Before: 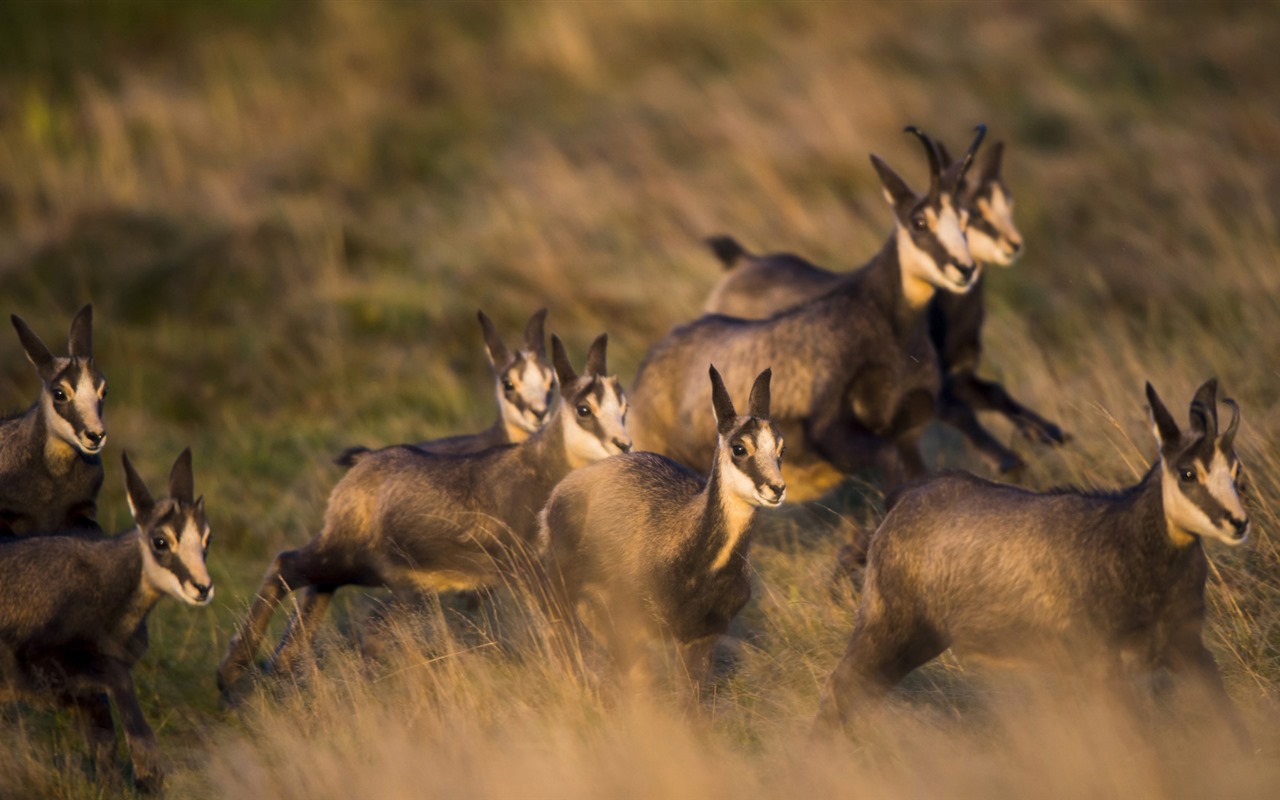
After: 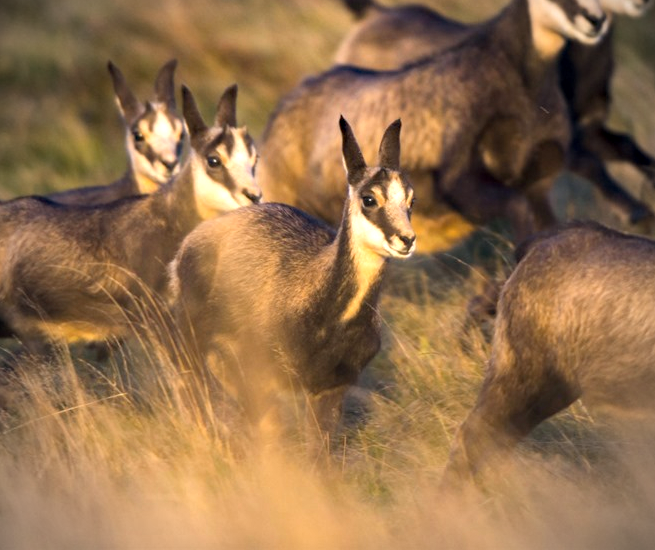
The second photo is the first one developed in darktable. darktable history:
haze removal: compatibility mode true, adaptive false
vignetting: on, module defaults
crop and rotate: left 28.938%, top 31.159%, right 19.837%
exposure: black level correction 0, exposure 0.701 EV, compensate exposure bias true, compensate highlight preservation false
